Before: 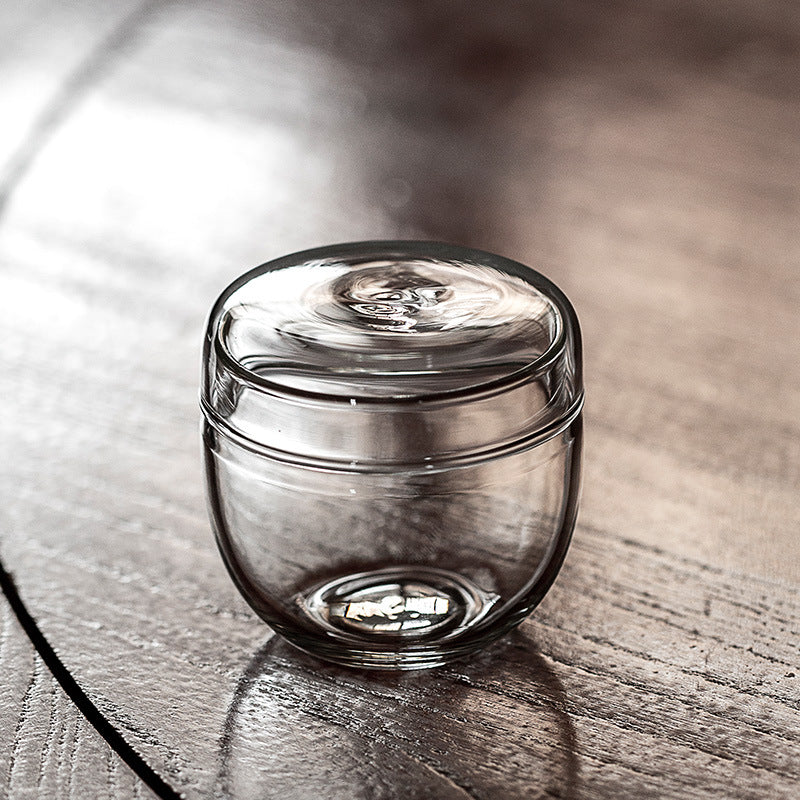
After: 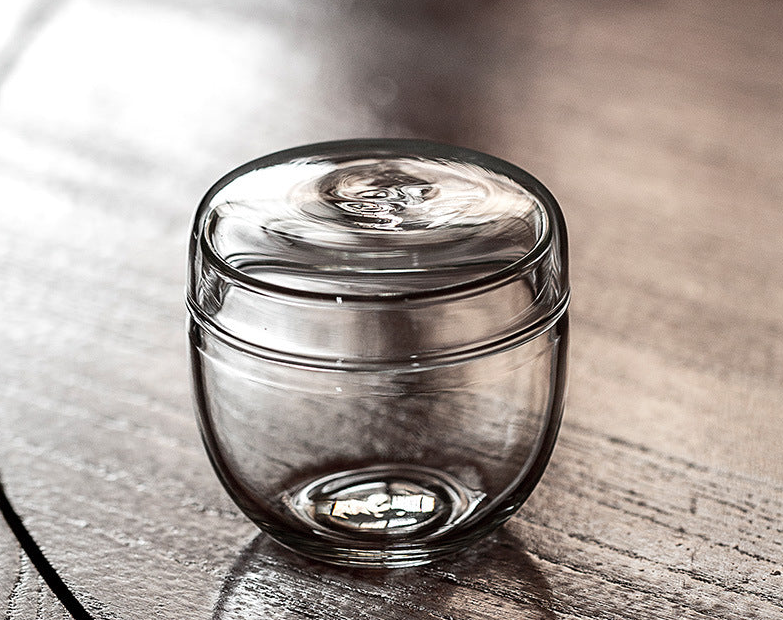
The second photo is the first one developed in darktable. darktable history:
crop and rotate: left 1.895%, top 12.863%, right 0.219%, bottom 9.545%
